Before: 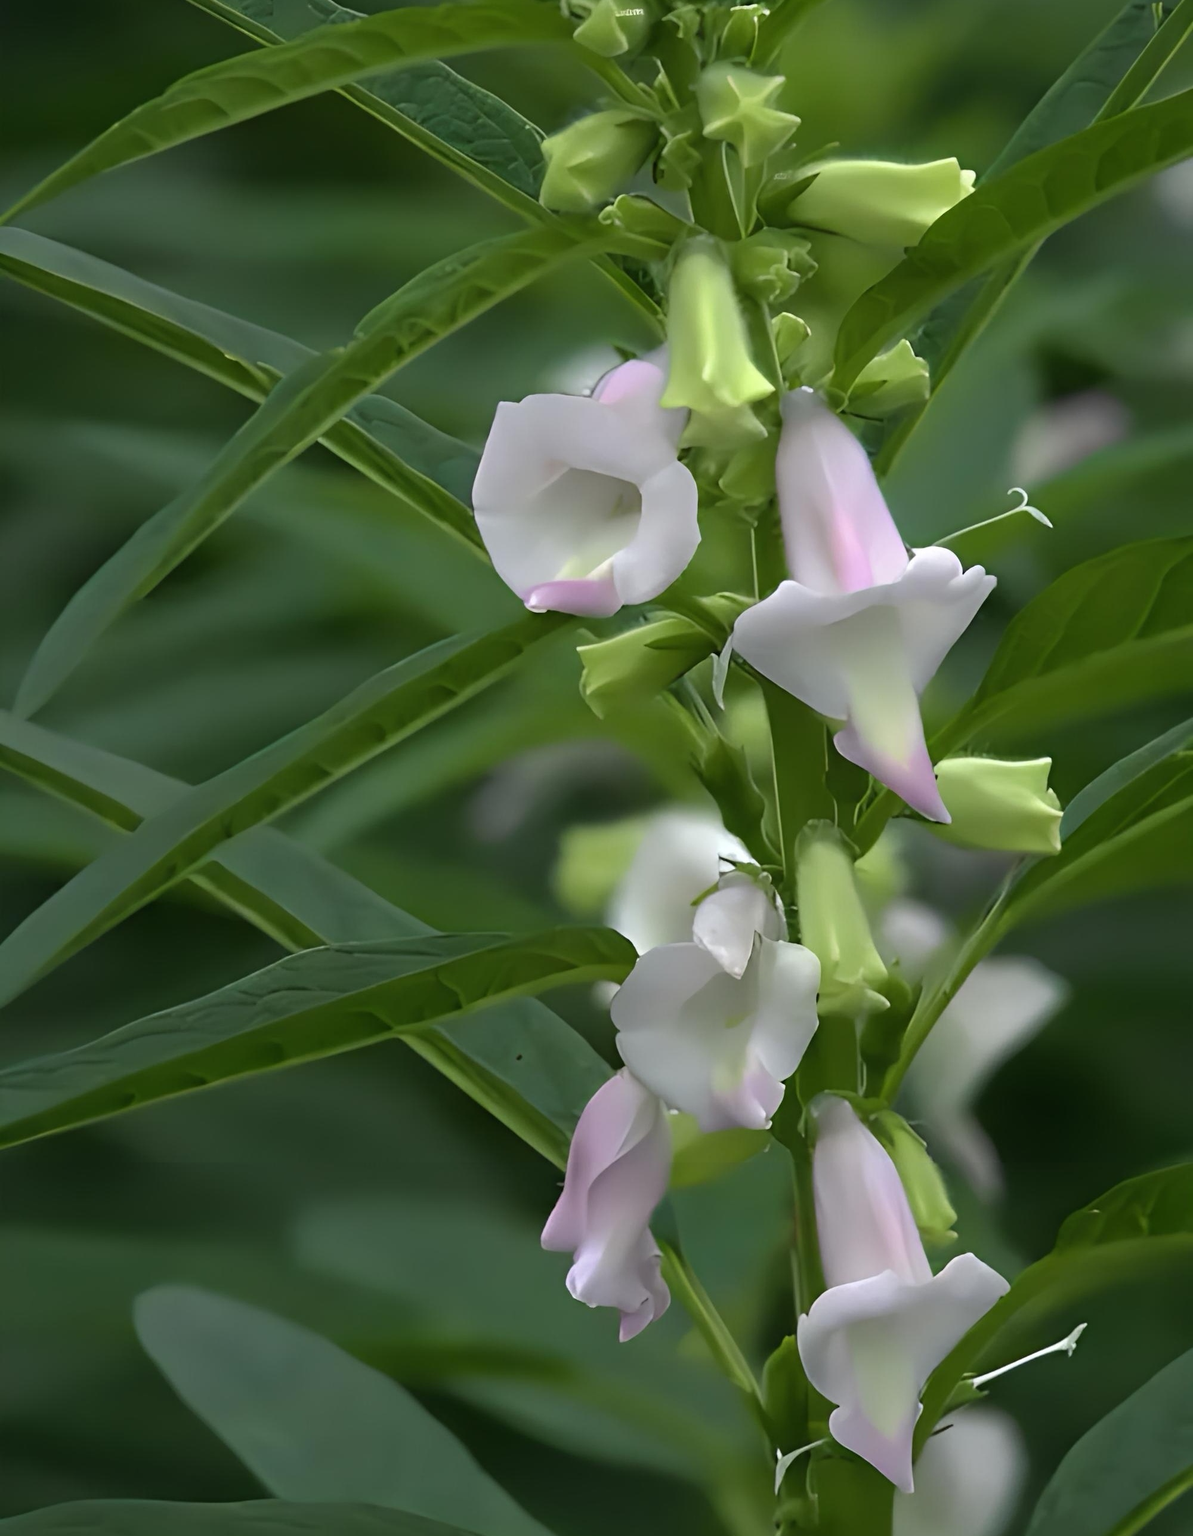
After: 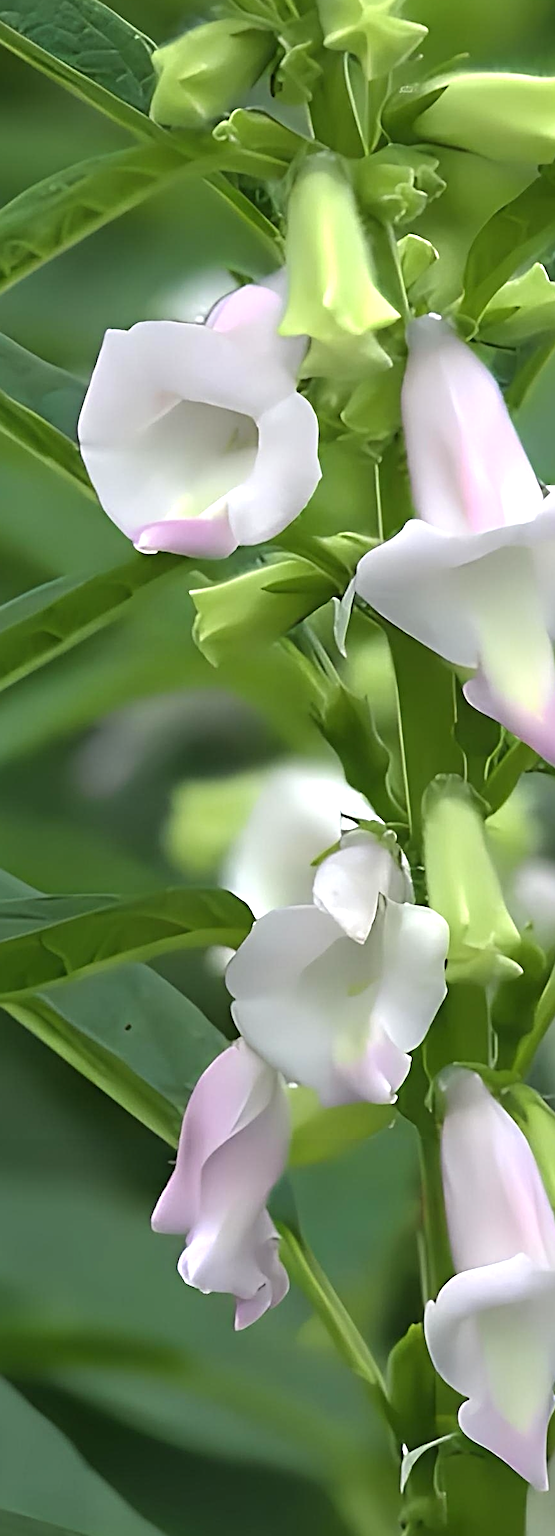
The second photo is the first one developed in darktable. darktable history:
exposure: black level correction 0, exposure 0.696 EV, compensate highlight preservation false
crop: left 33.456%, top 6.026%, right 22.754%
sharpen: radius 3.087
